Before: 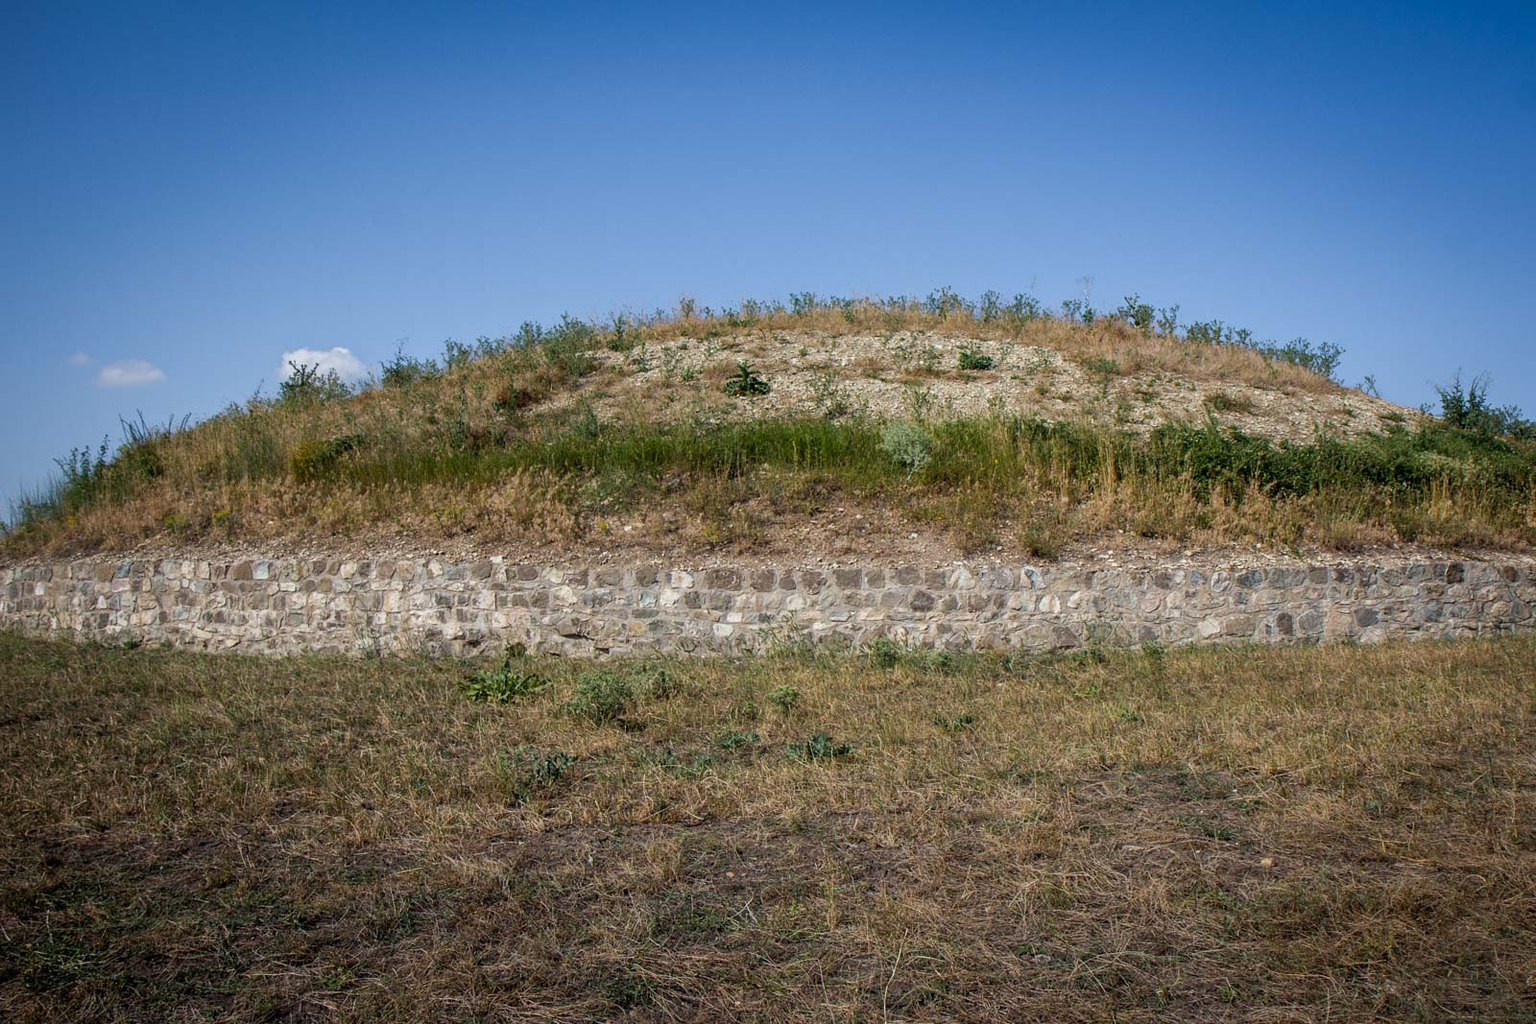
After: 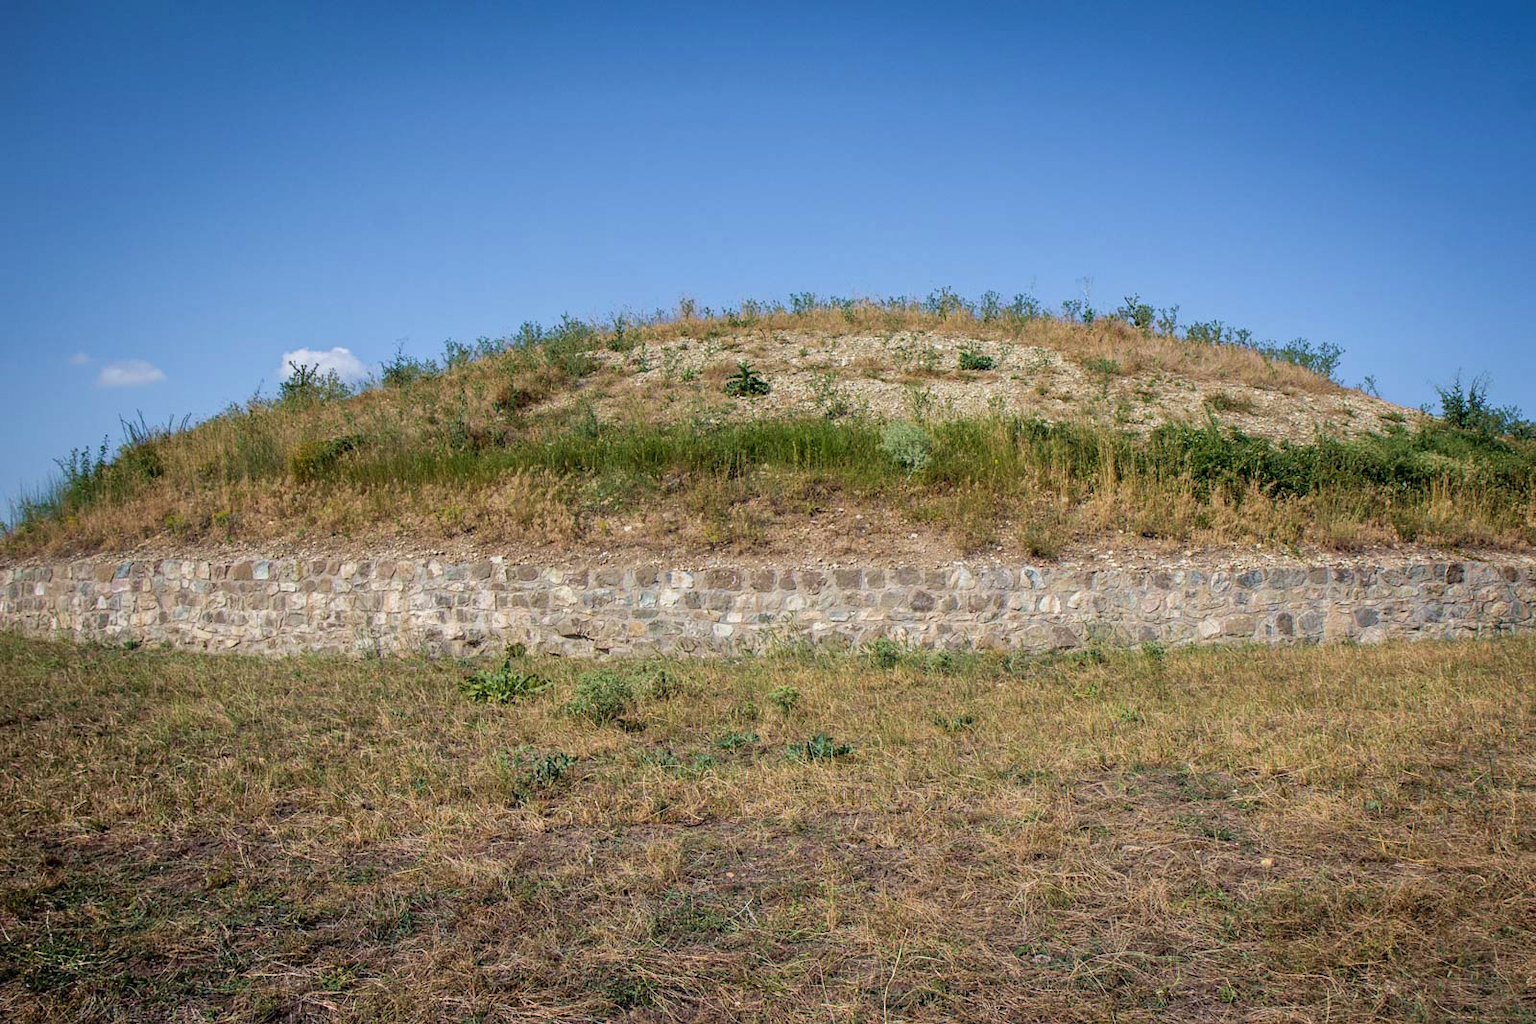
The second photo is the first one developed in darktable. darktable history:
contrast brightness saturation: saturation -0.061
velvia: strength 24.5%
tone equalizer: -7 EV 0.155 EV, -6 EV 0.632 EV, -5 EV 1.15 EV, -4 EV 1.35 EV, -3 EV 1.12 EV, -2 EV 0.6 EV, -1 EV 0.161 EV, smoothing diameter 24.97%, edges refinement/feathering 11.74, preserve details guided filter
